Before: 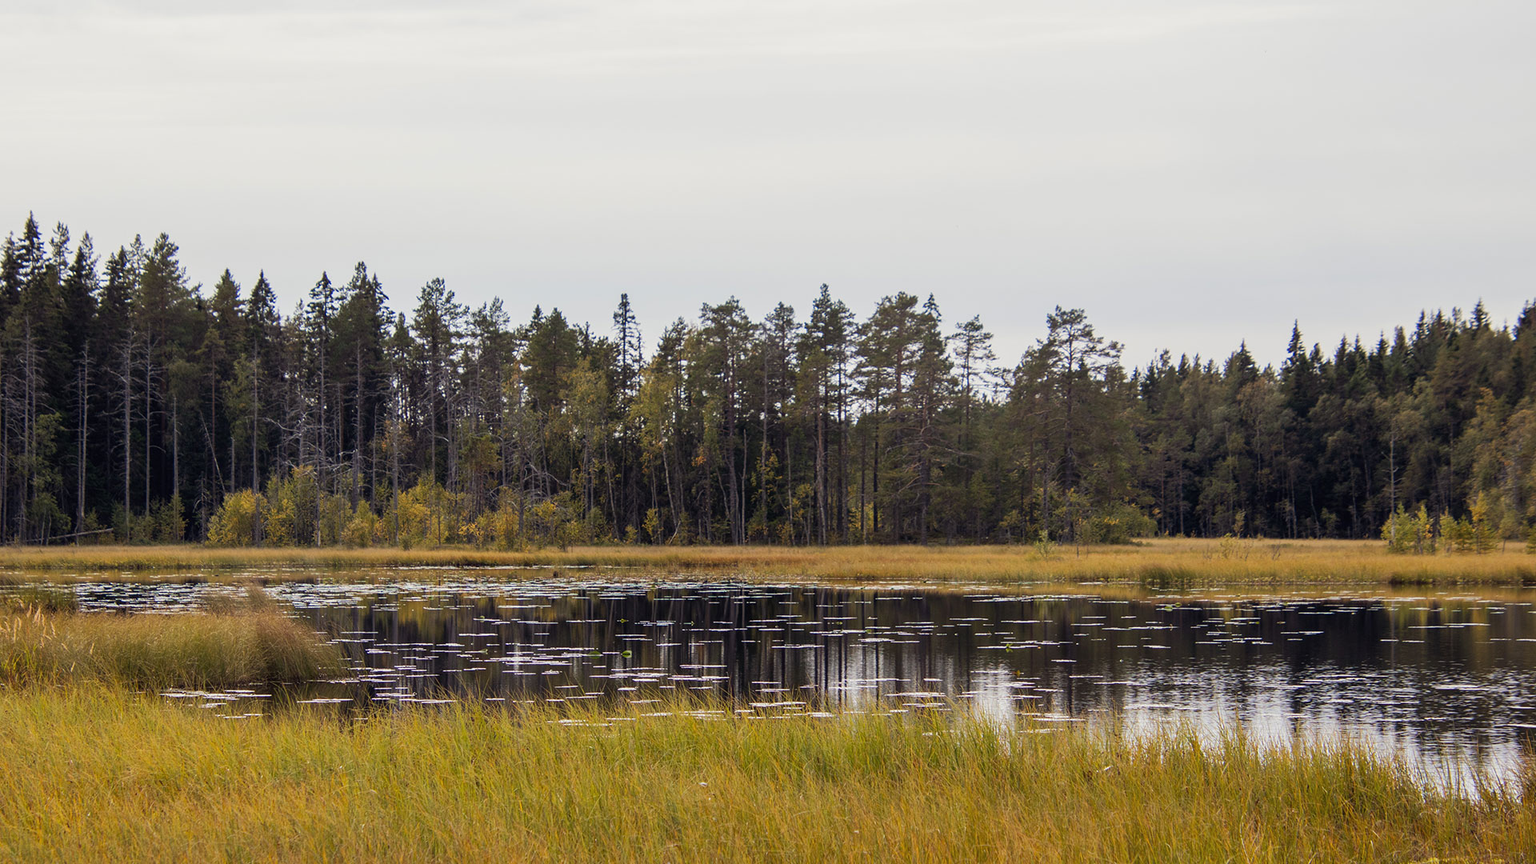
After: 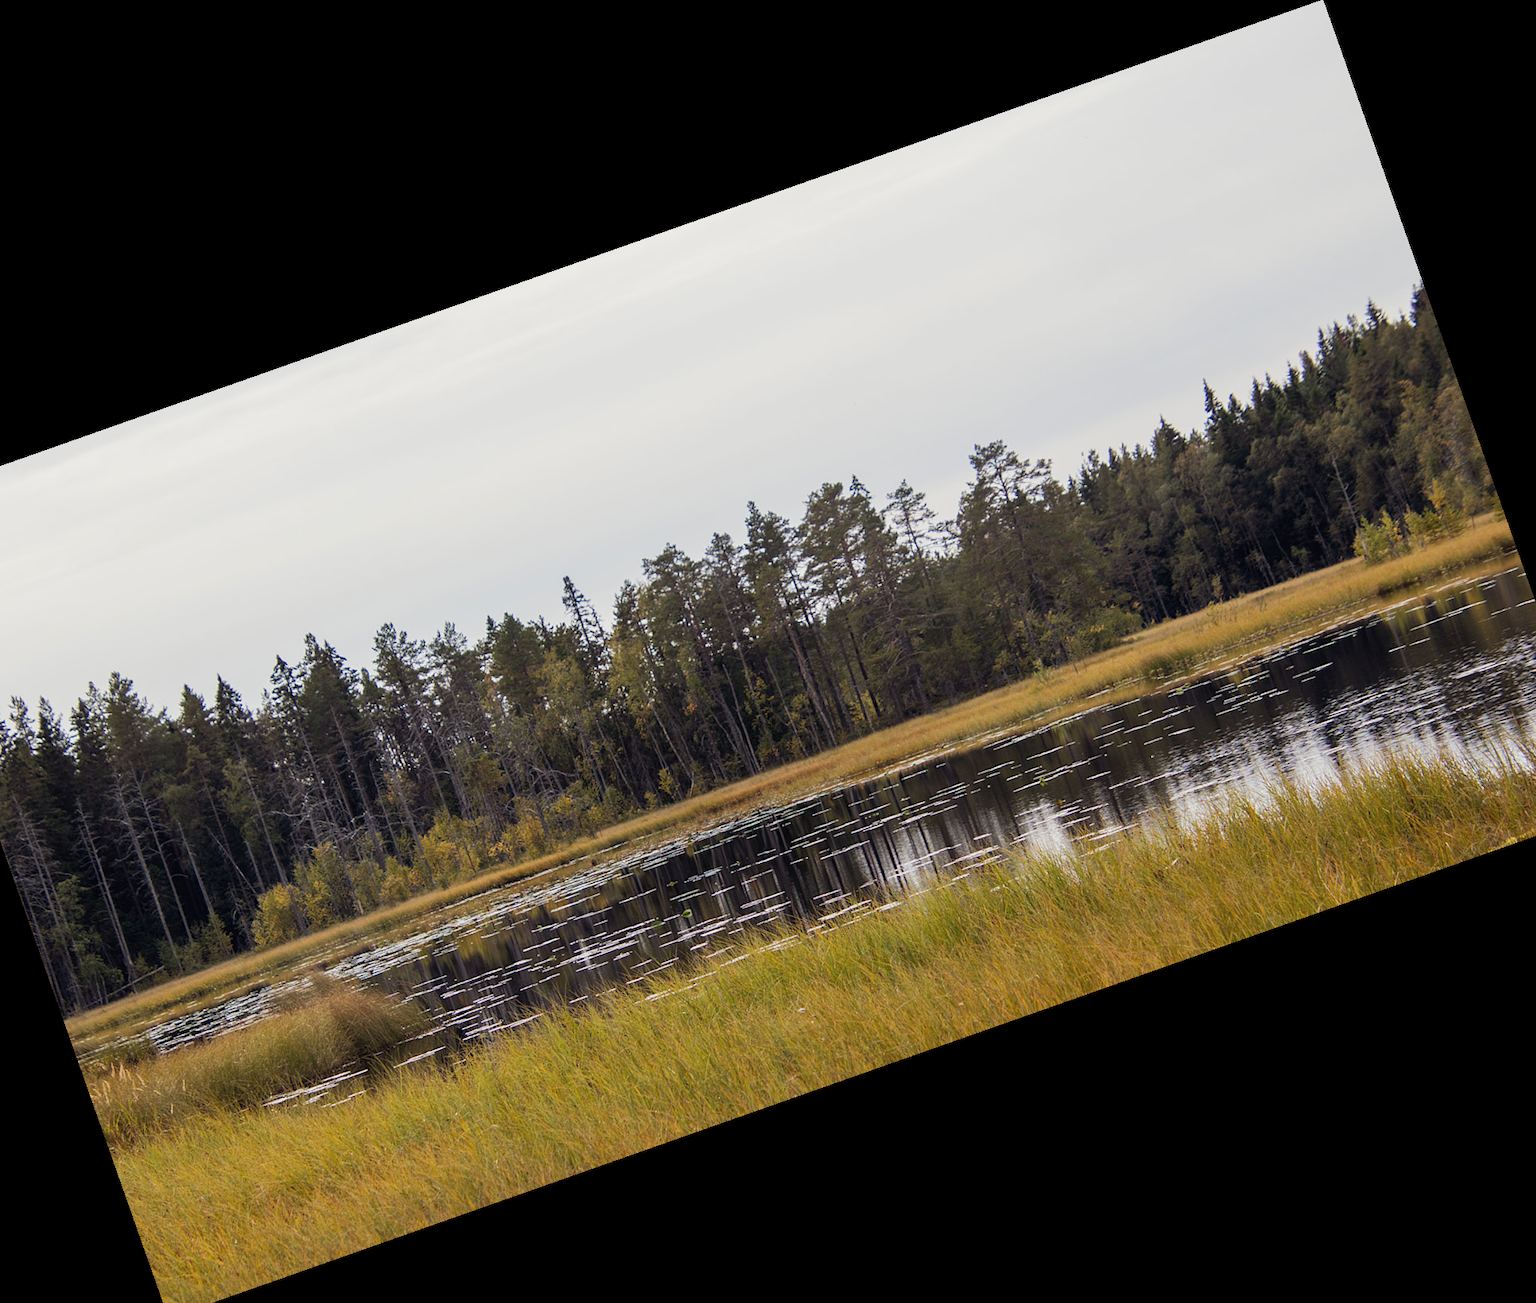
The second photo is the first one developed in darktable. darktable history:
white balance: emerald 1
contrast brightness saturation: saturation -0.05
crop and rotate: angle 19.43°, left 6.812%, right 4.125%, bottom 1.087%
